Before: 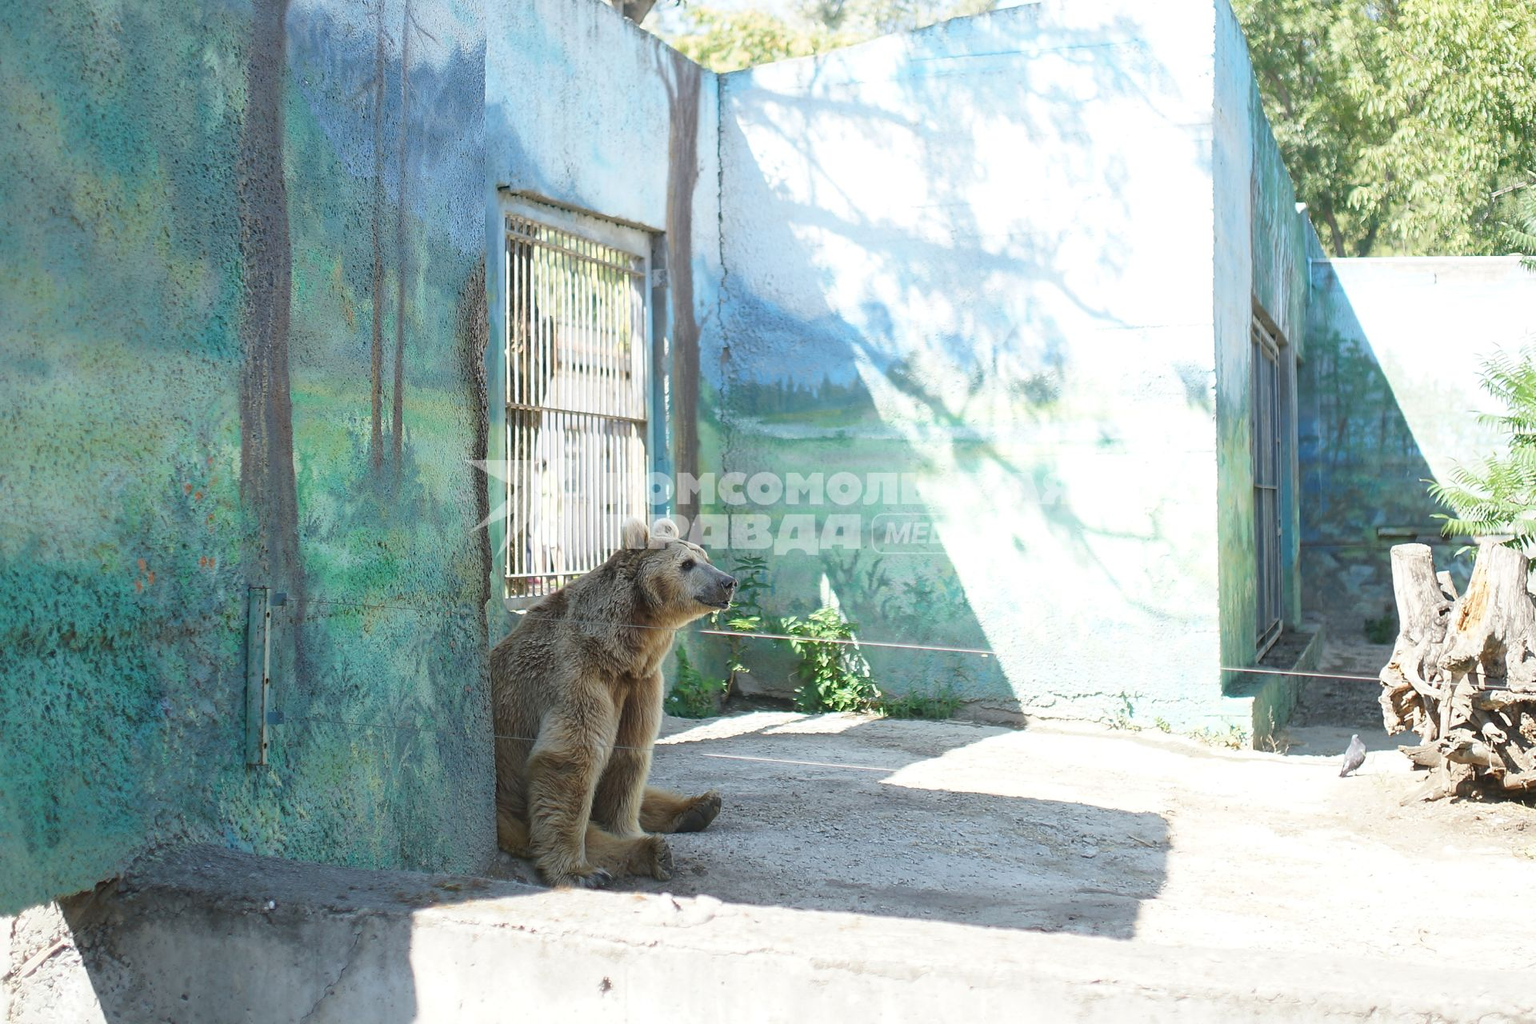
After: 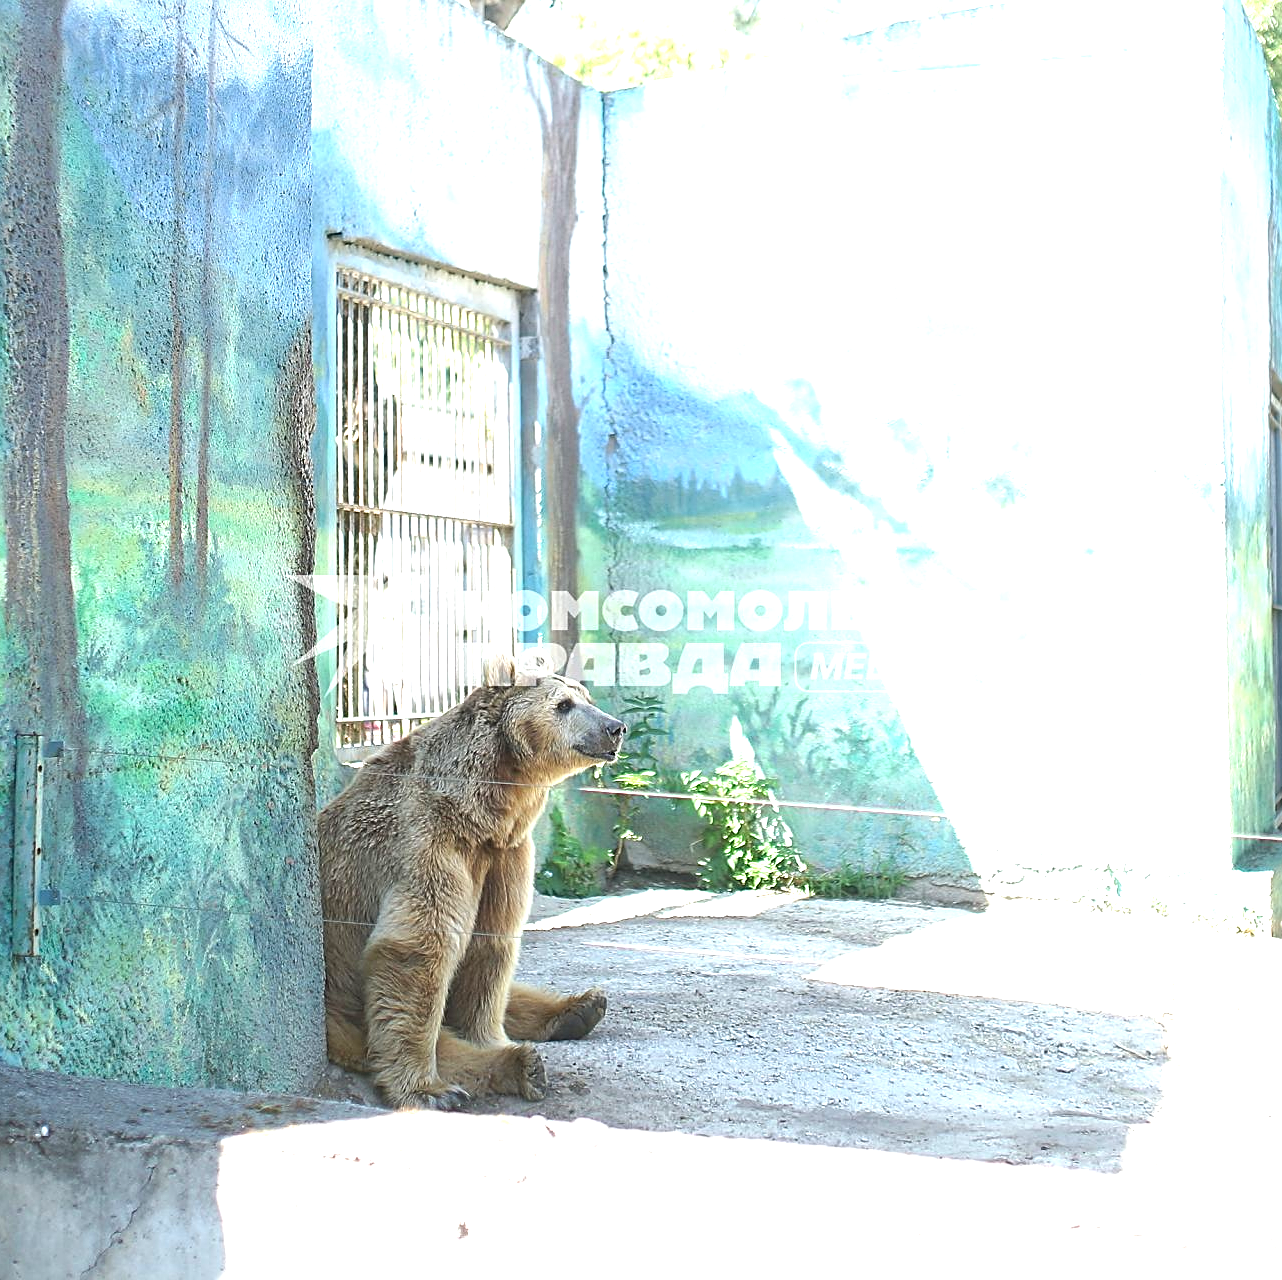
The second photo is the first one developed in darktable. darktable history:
exposure: black level correction 0, exposure 1.101 EV, compensate highlight preservation false
crop: left 15.414%, right 17.798%
sharpen: on, module defaults
